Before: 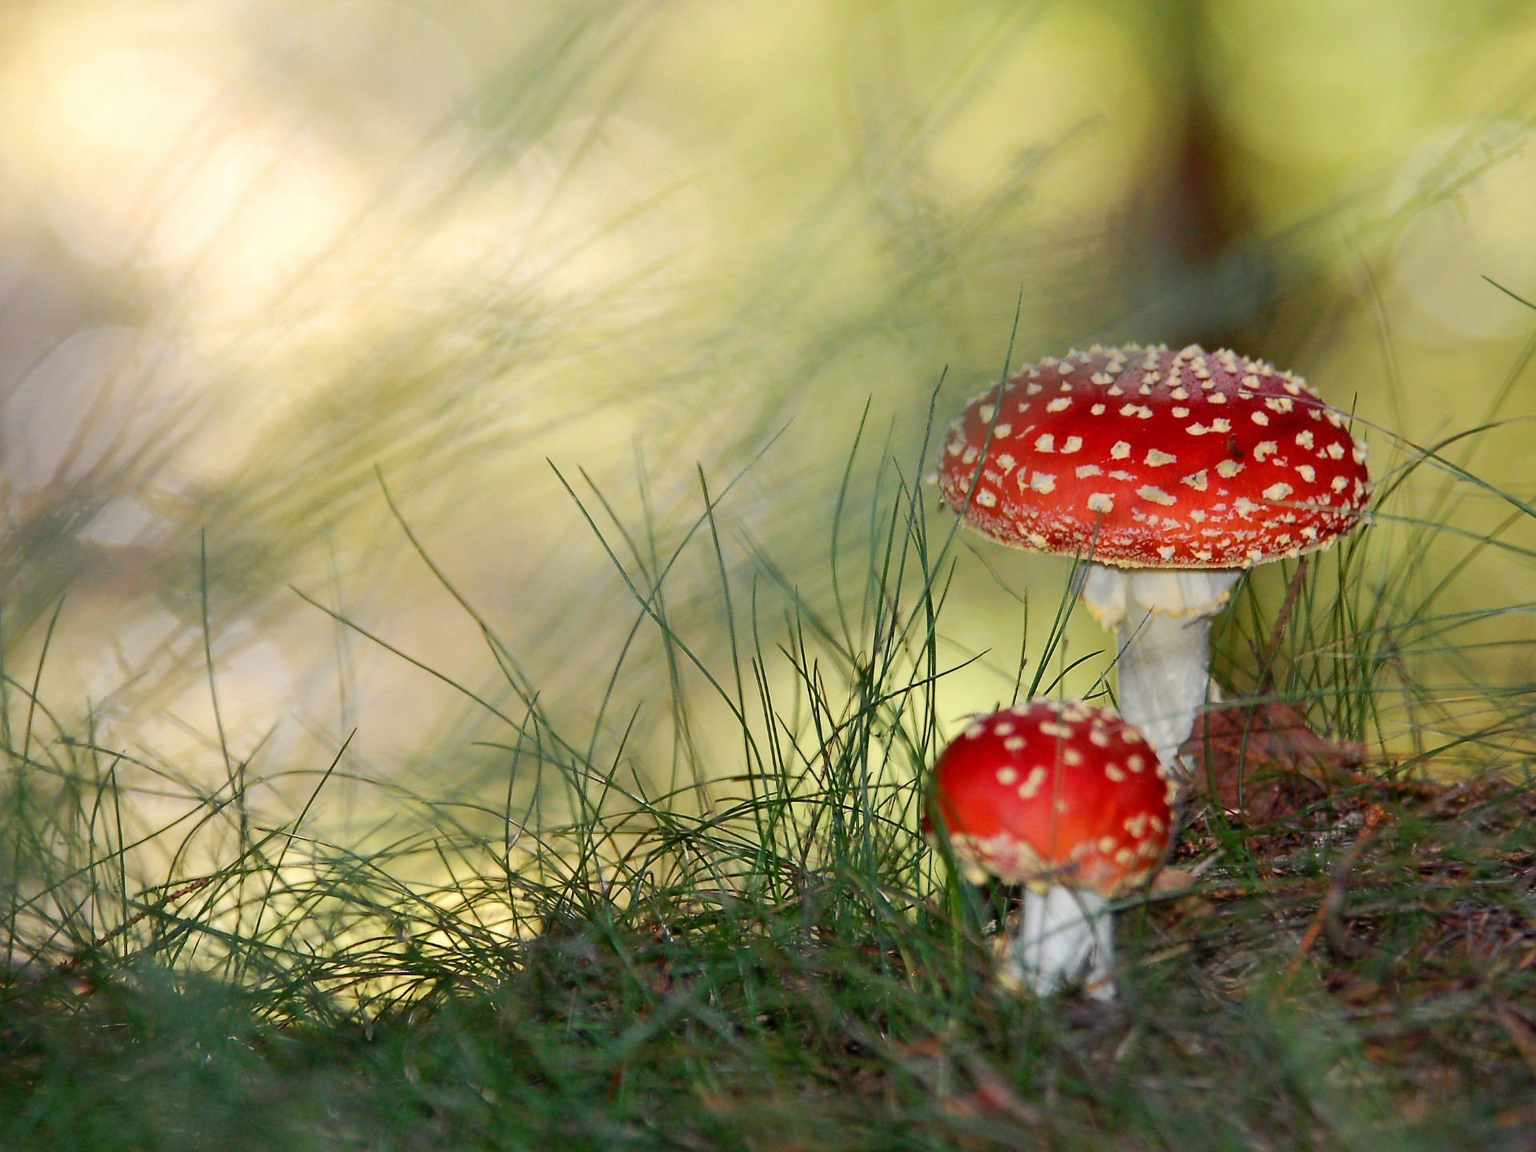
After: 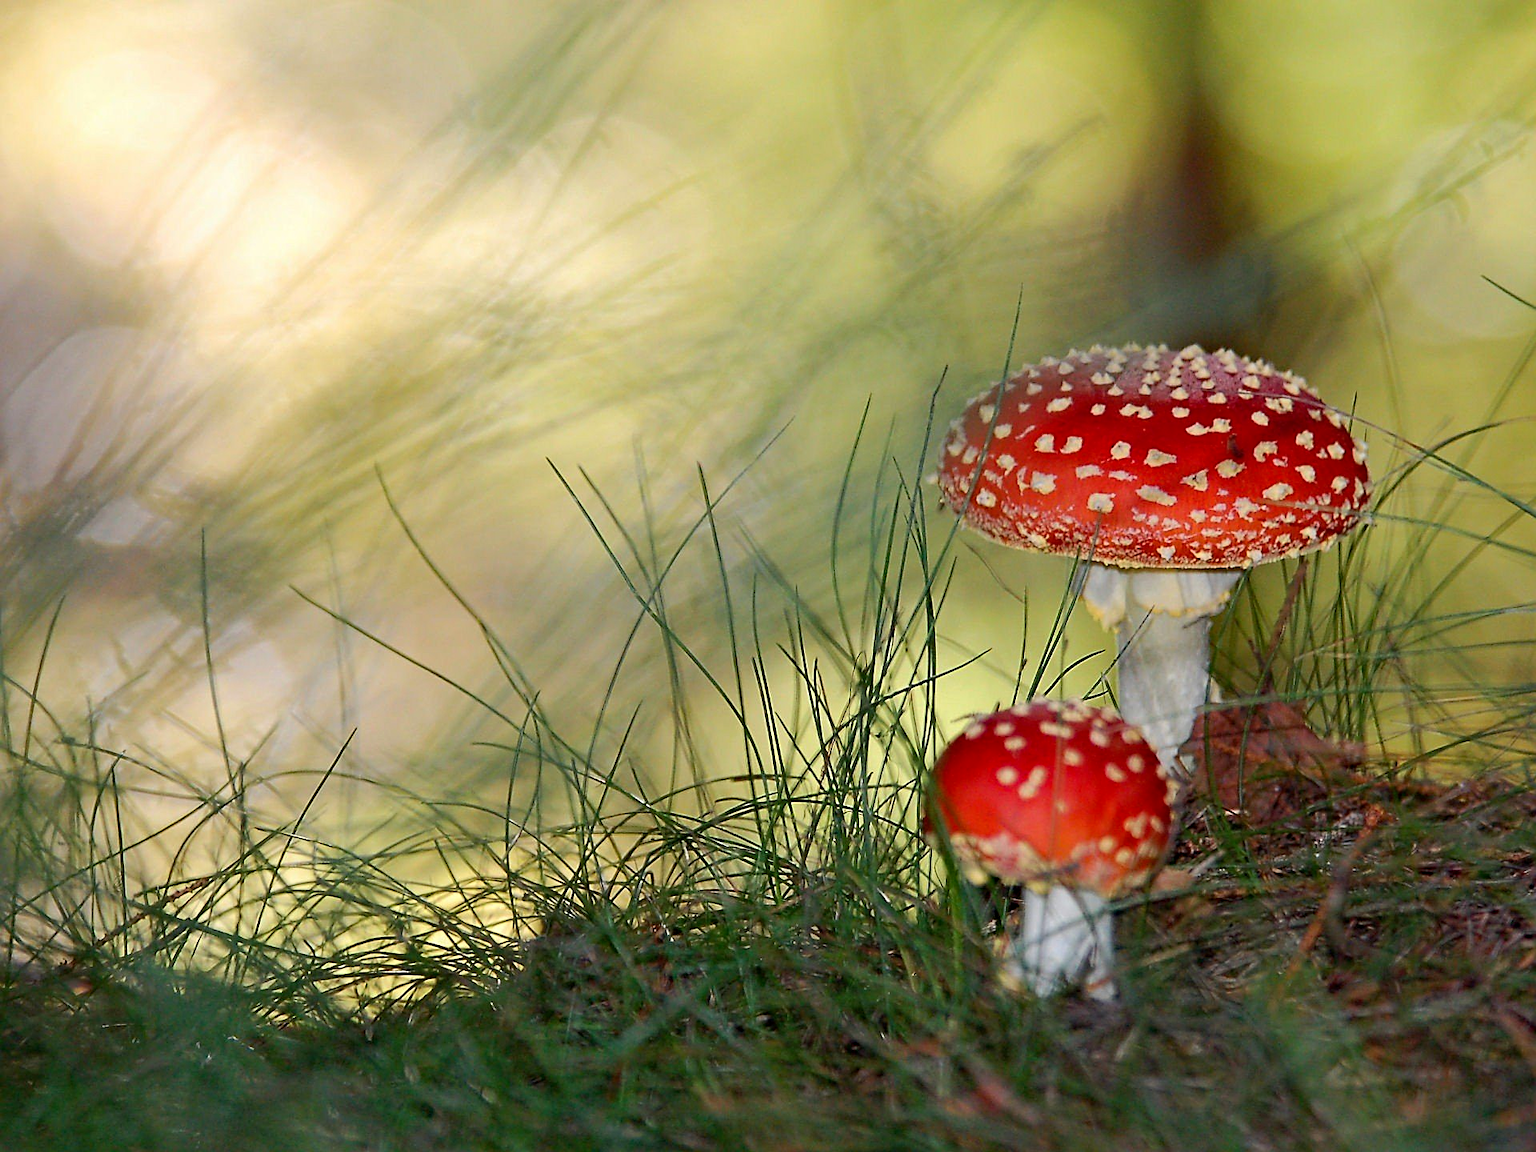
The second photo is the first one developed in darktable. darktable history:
sharpen: on, module defaults
haze removal: on, module defaults
